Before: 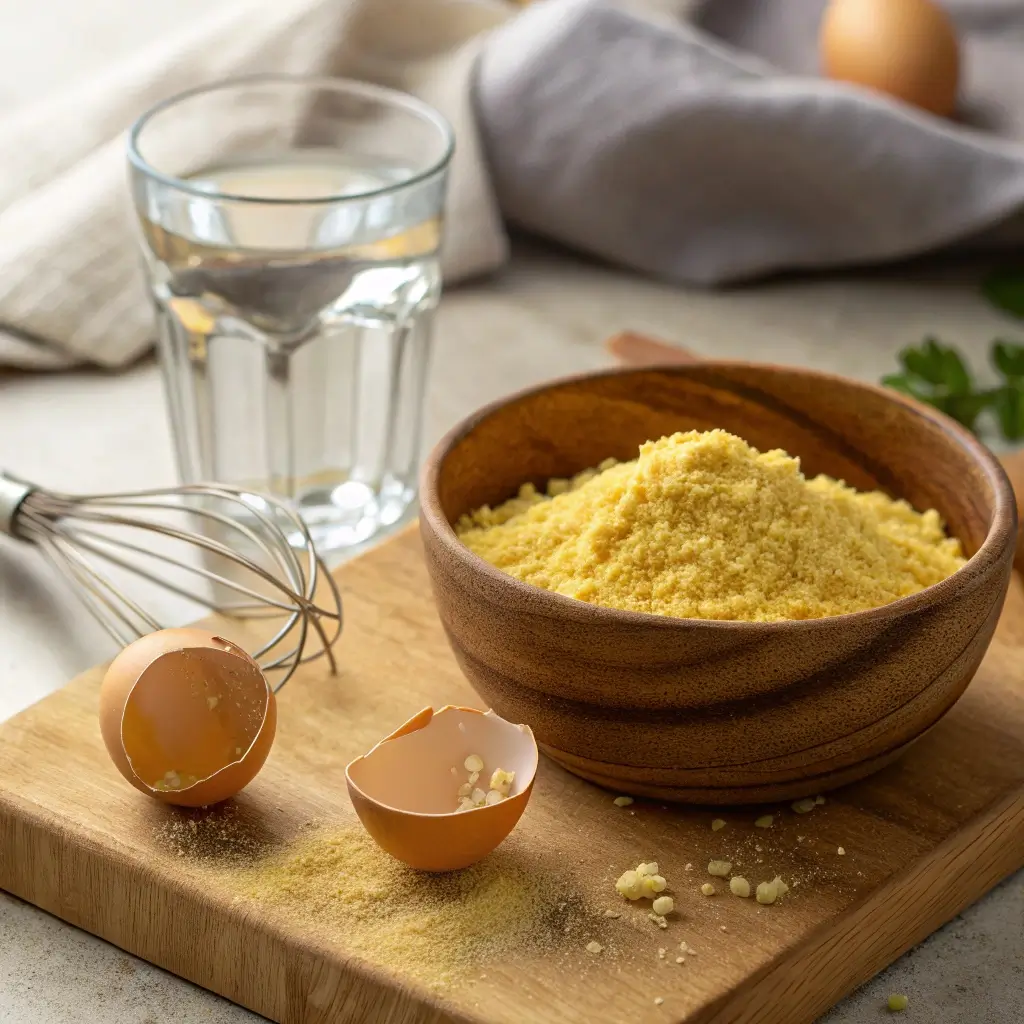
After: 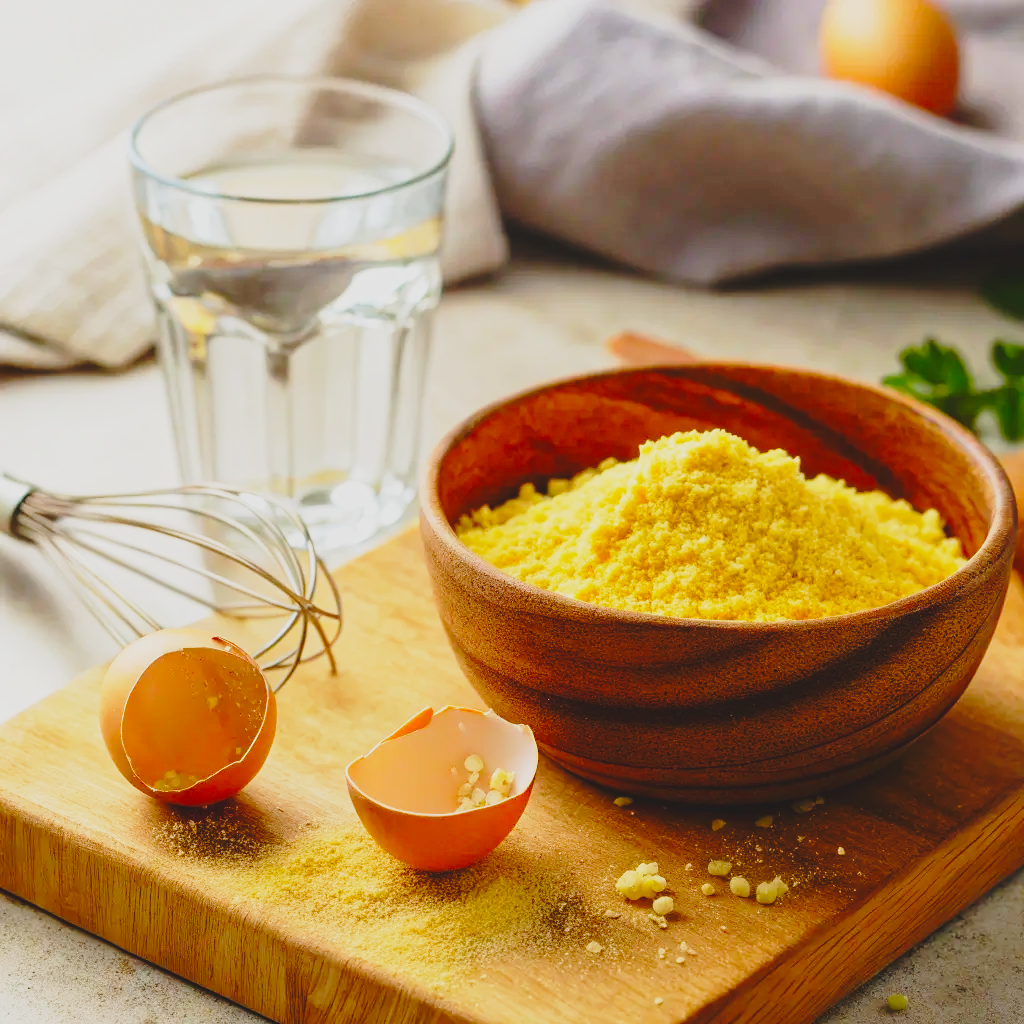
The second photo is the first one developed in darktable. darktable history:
contrast brightness saturation: contrast -0.19, saturation 0.19
base curve: curves: ch0 [(0, 0) (0.04, 0.03) (0.133, 0.232) (0.448, 0.748) (0.843, 0.968) (1, 1)], preserve colors none
